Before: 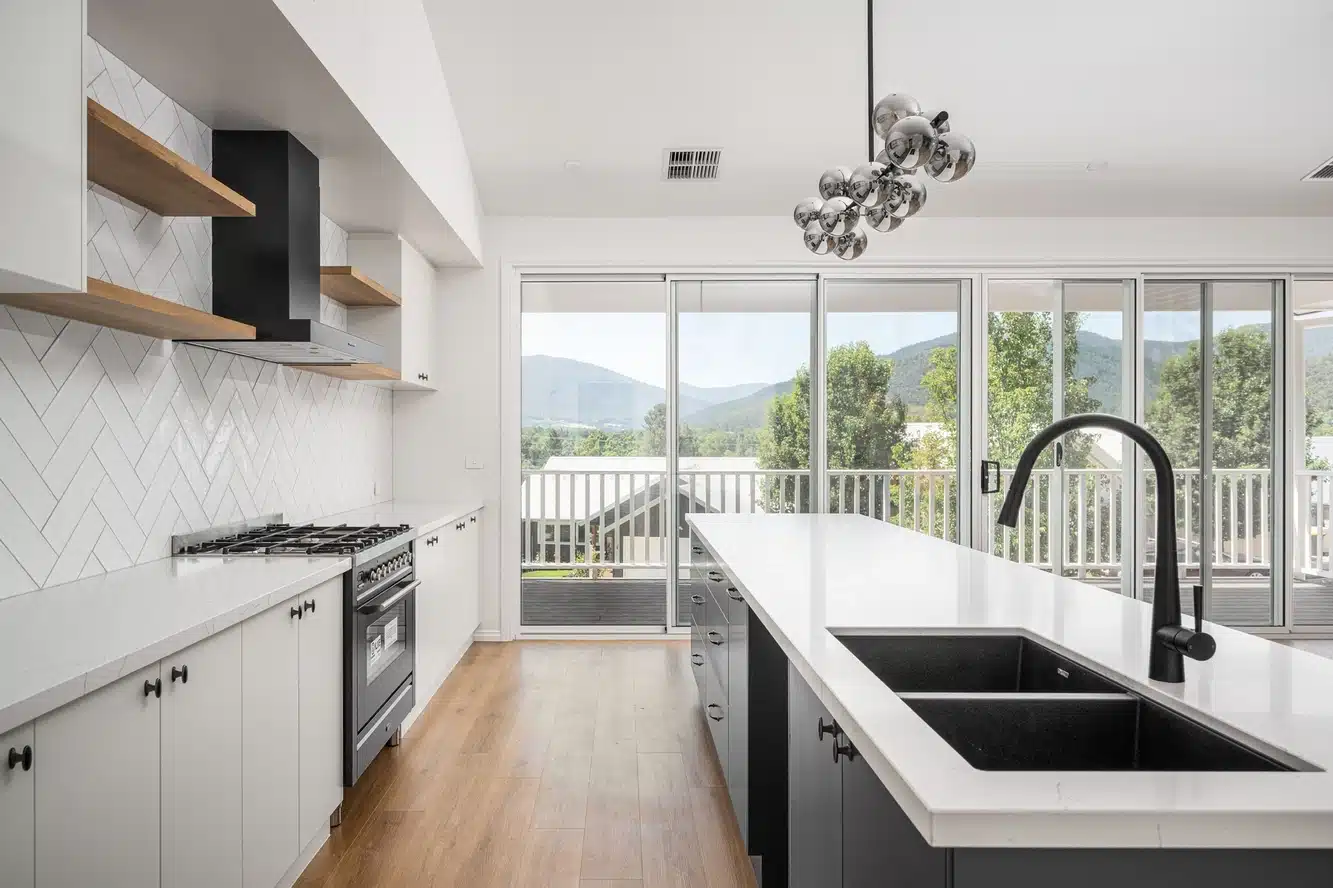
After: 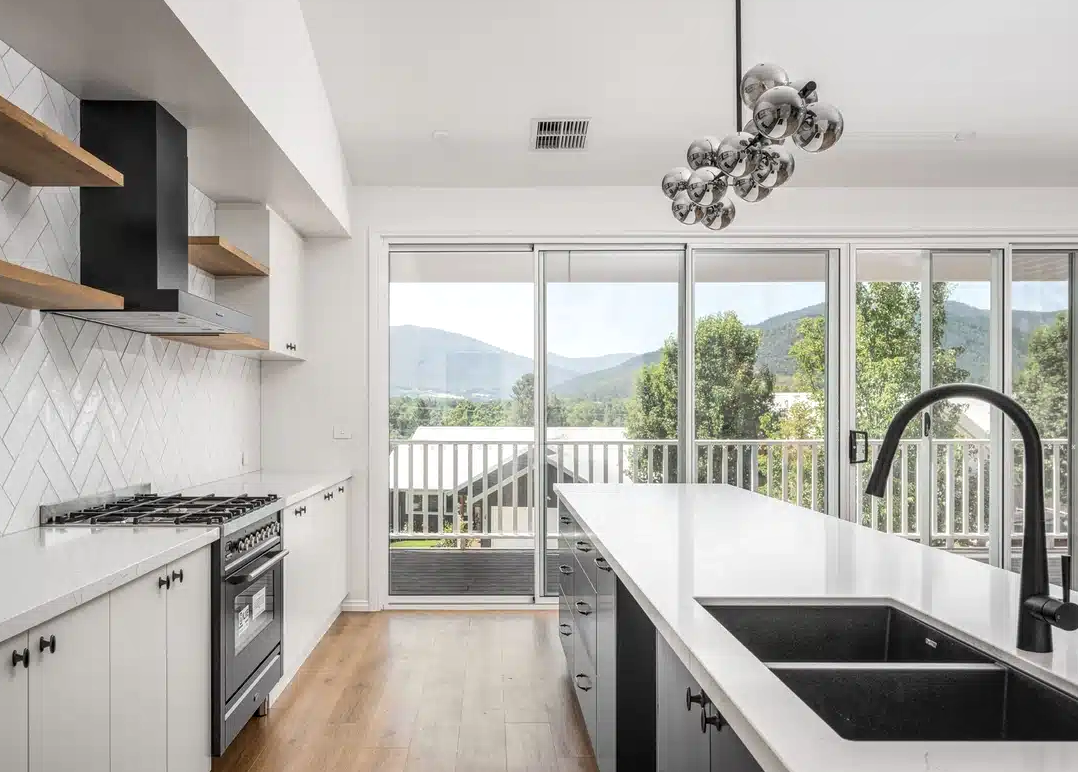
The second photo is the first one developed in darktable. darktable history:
local contrast: on, module defaults
crop: left 9.929%, top 3.475%, right 9.188%, bottom 9.529%
